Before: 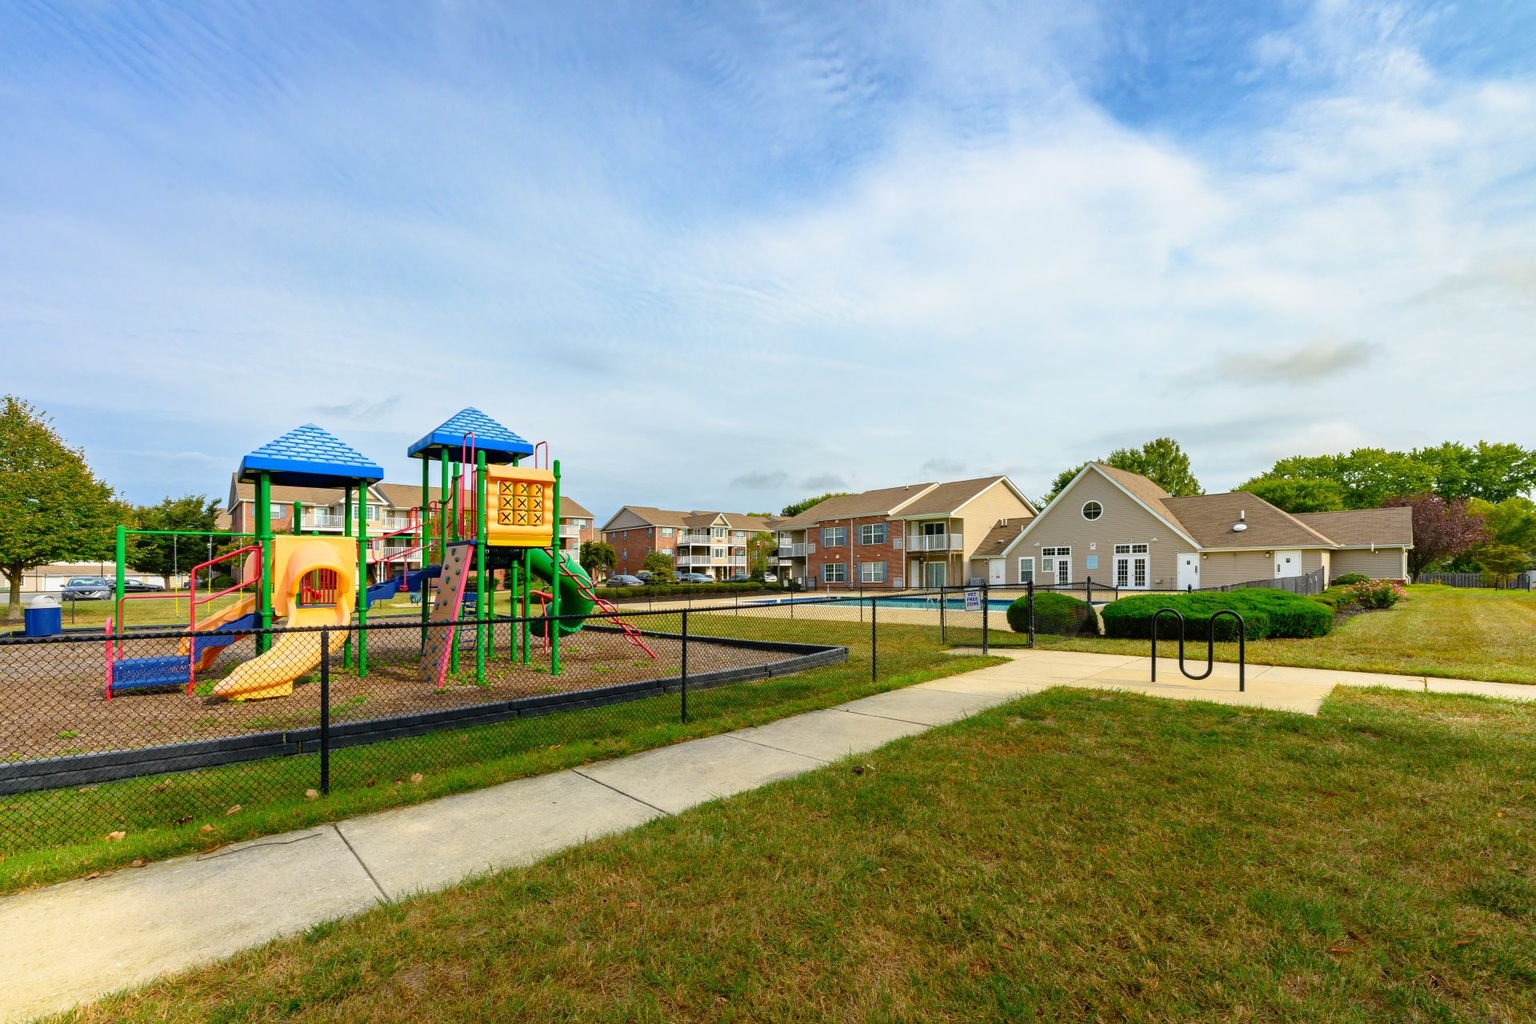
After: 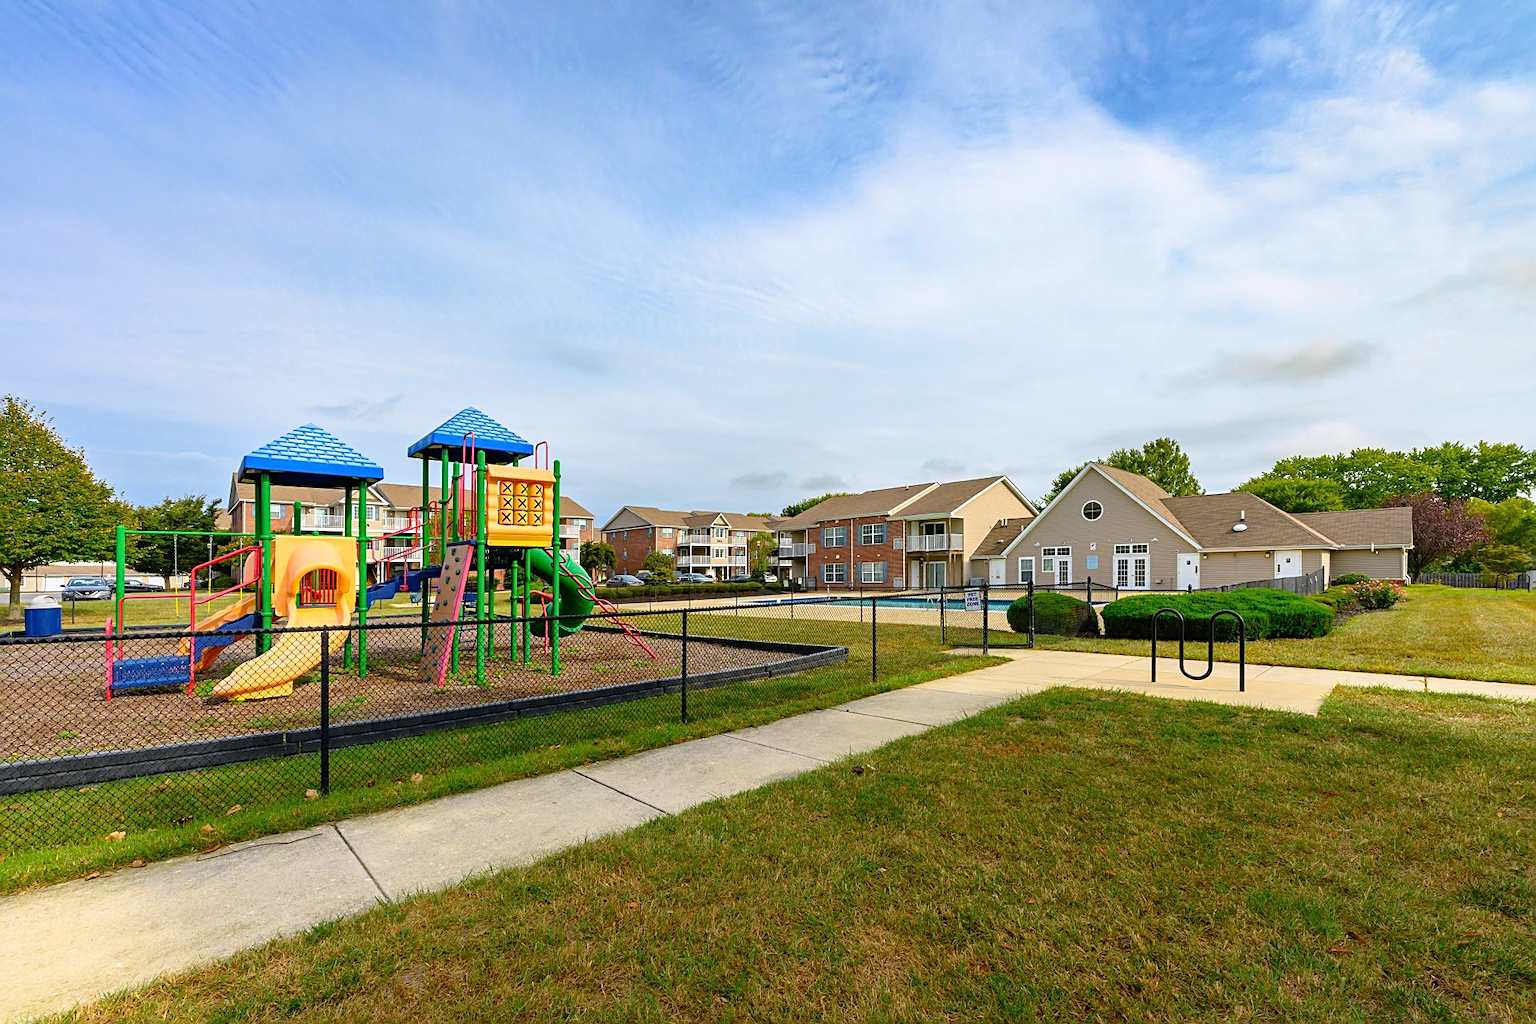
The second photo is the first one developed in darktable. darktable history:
sharpen: on, module defaults
white balance: red 1.009, blue 1.027
